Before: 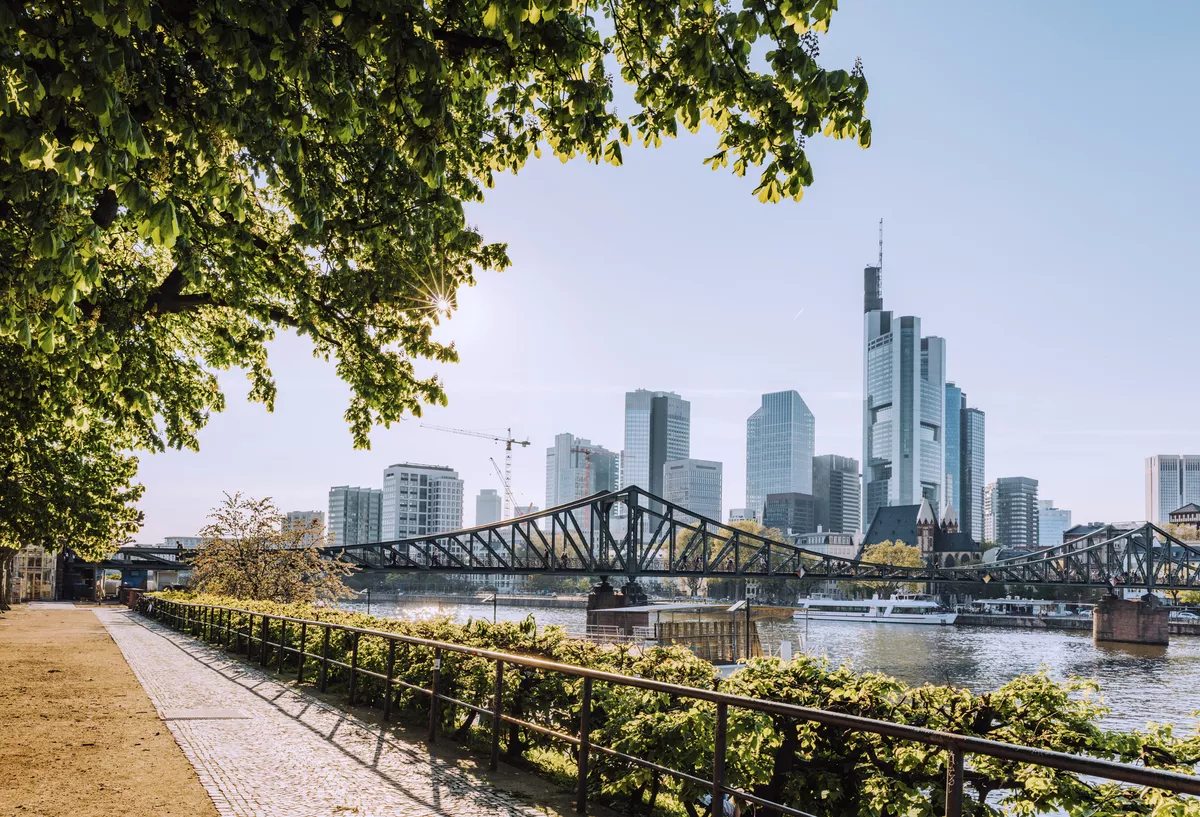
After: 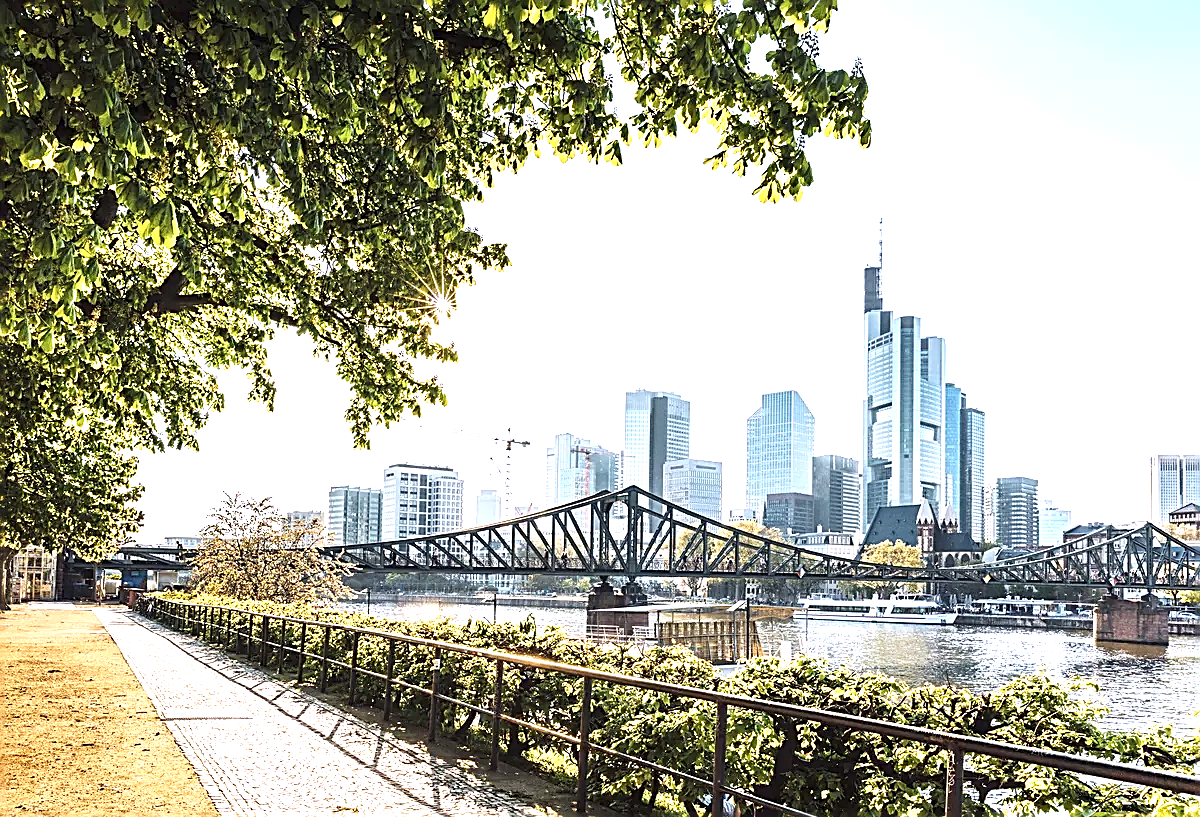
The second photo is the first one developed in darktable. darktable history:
sharpen: amount 1
exposure: black level correction 0, exposure 1.2 EV, compensate exposure bias true, compensate highlight preservation false
grain: coarseness 0.09 ISO, strength 10%
